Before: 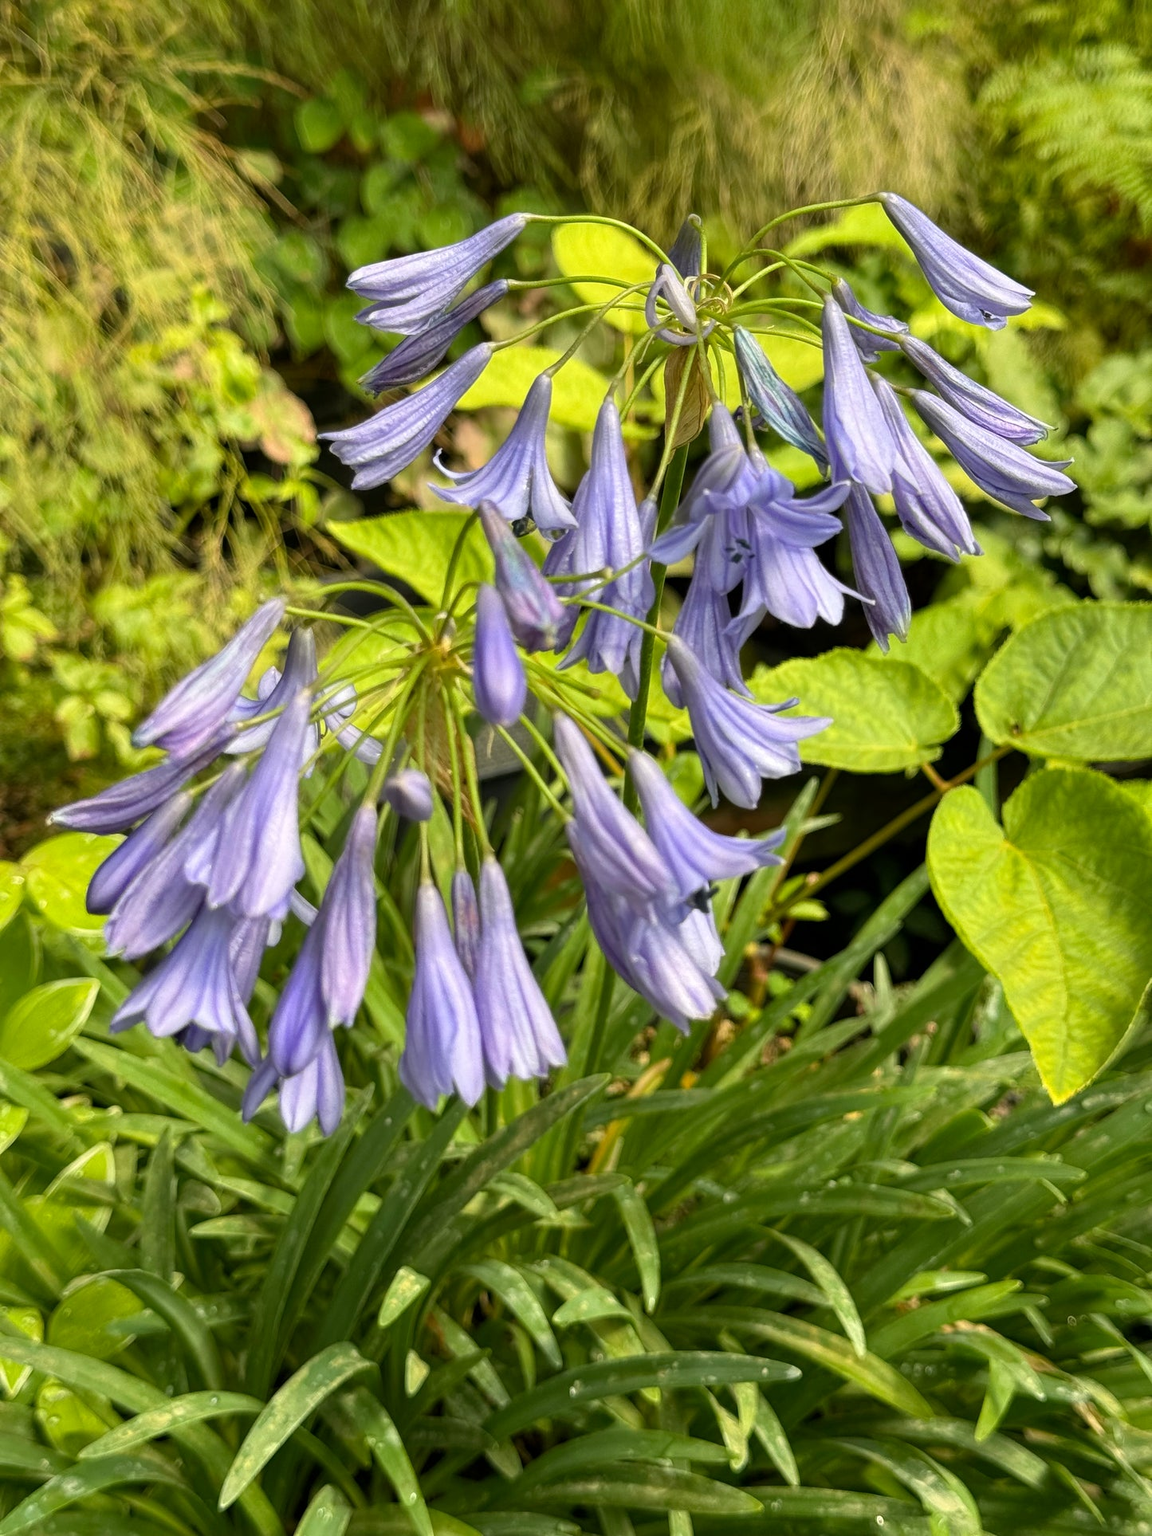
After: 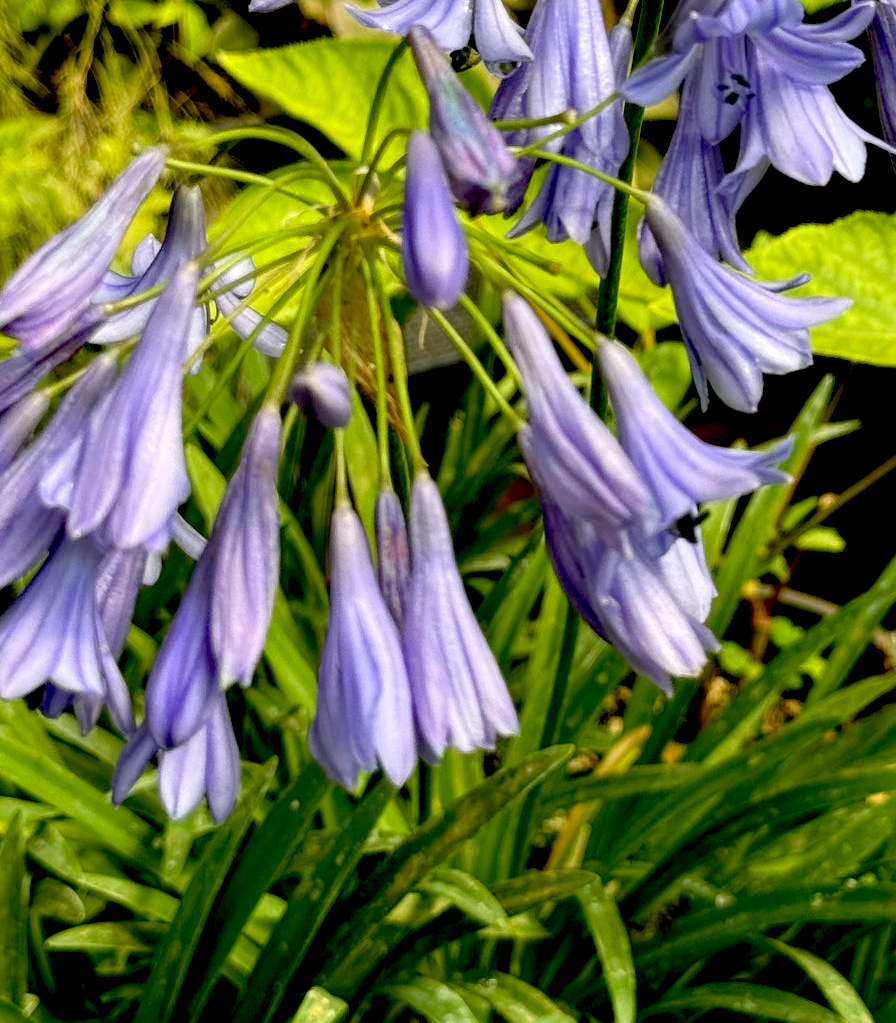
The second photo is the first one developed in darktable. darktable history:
tone equalizer: on, module defaults
crop: left 13.312%, top 31.28%, right 24.627%, bottom 15.582%
exposure: black level correction 0.047, exposure 0.013 EV, compensate highlight preservation false
